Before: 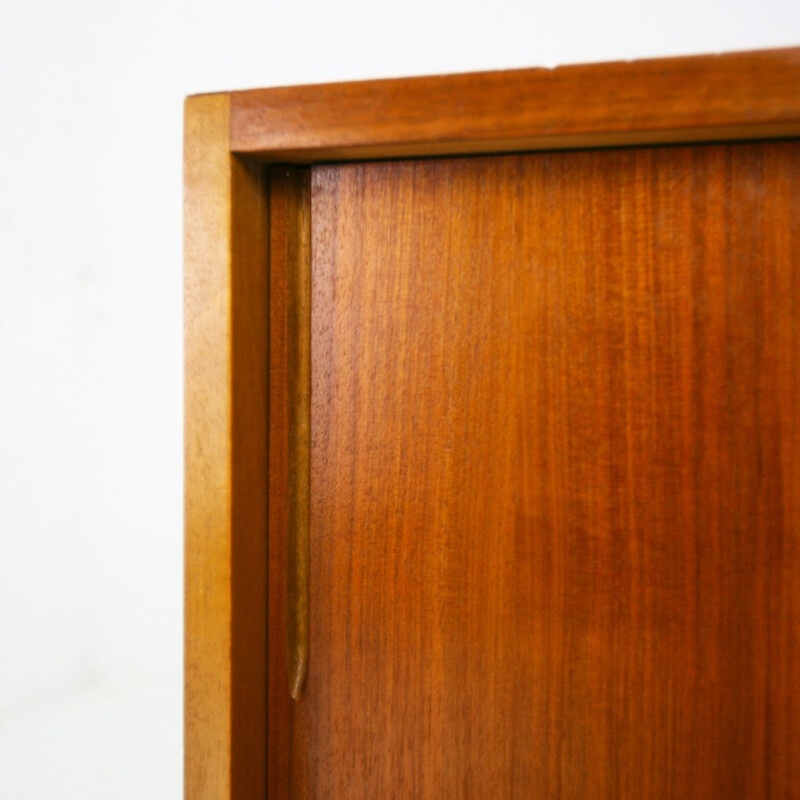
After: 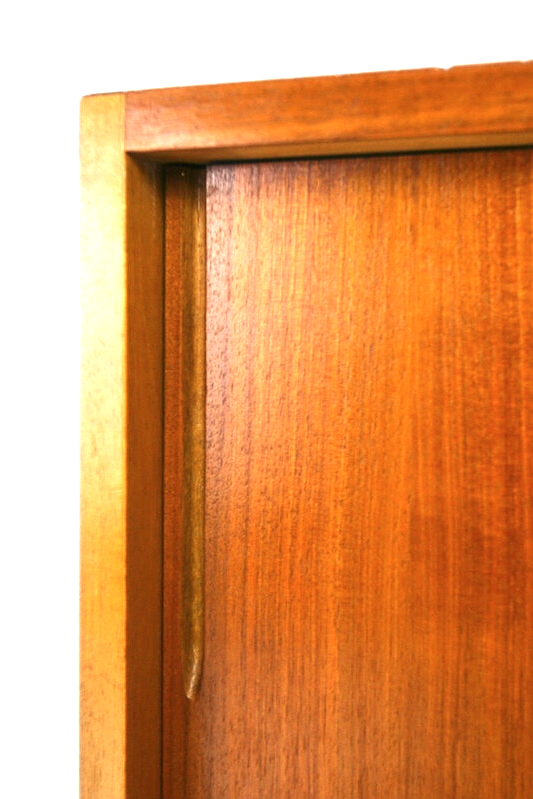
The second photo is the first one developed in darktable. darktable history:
haze removal: strength -0.1, adaptive false
exposure: exposure 0.921 EV, compensate highlight preservation false
sharpen: on, module defaults
crop and rotate: left 13.342%, right 19.991%
contrast brightness saturation: saturation -0.04
